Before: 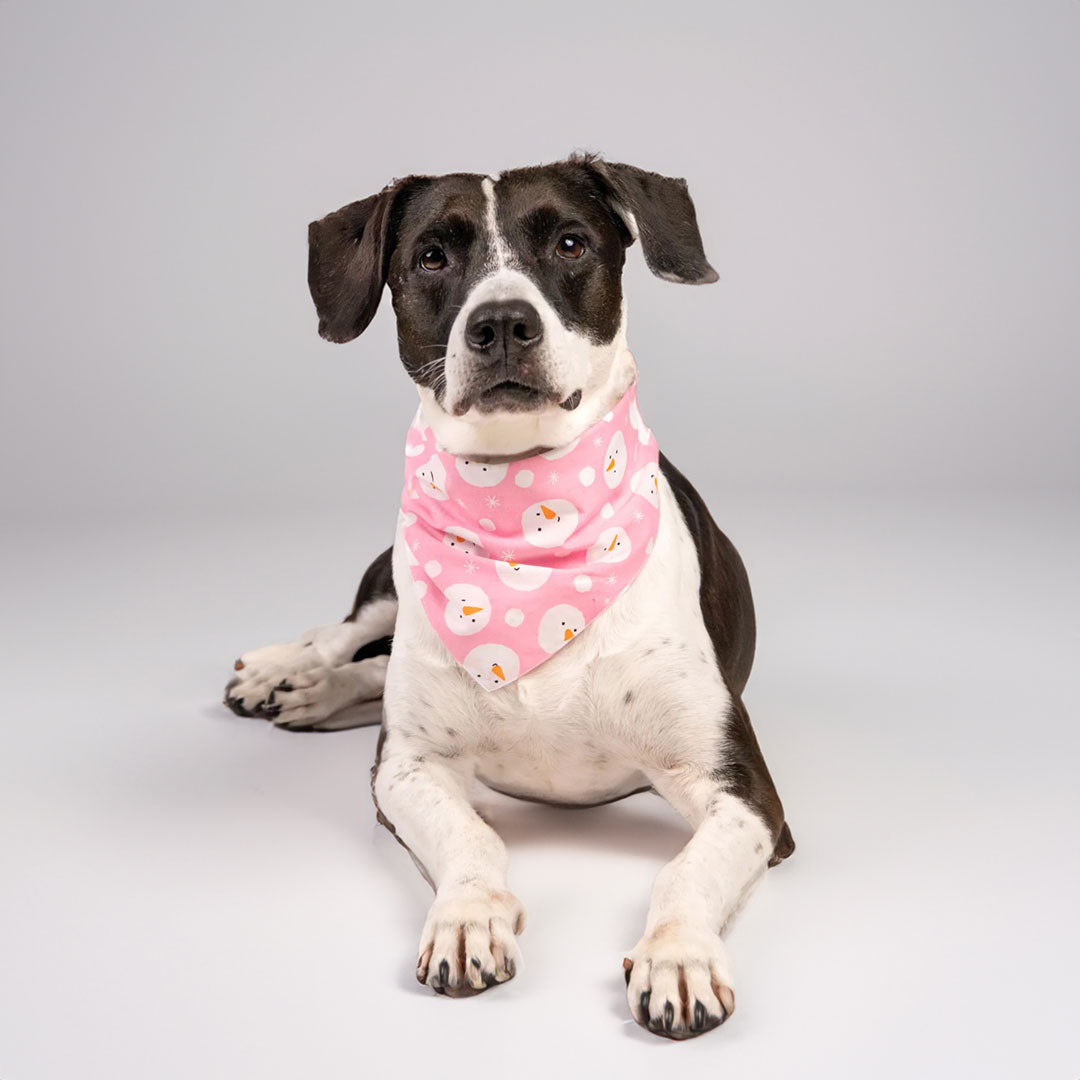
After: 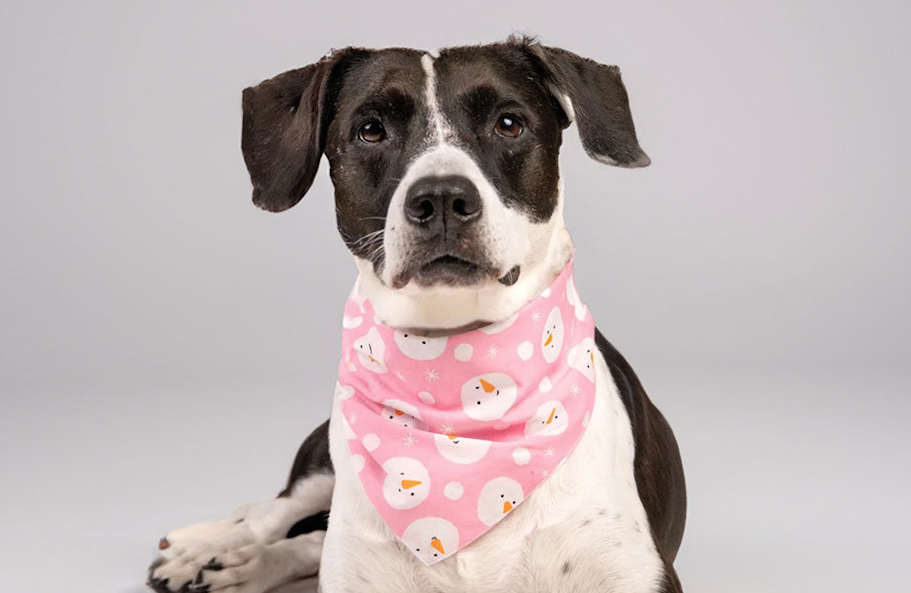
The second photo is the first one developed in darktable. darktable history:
contrast brightness saturation: saturation -0.05
crop and rotate: left 9.345%, top 7.22%, right 4.982%, bottom 32.331%
rotate and perspective: rotation -0.013°, lens shift (vertical) -0.027, lens shift (horizontal) 0.178, crop left 0.016, crop right 0.989, crop top 0.082, crop bottom 0.918
